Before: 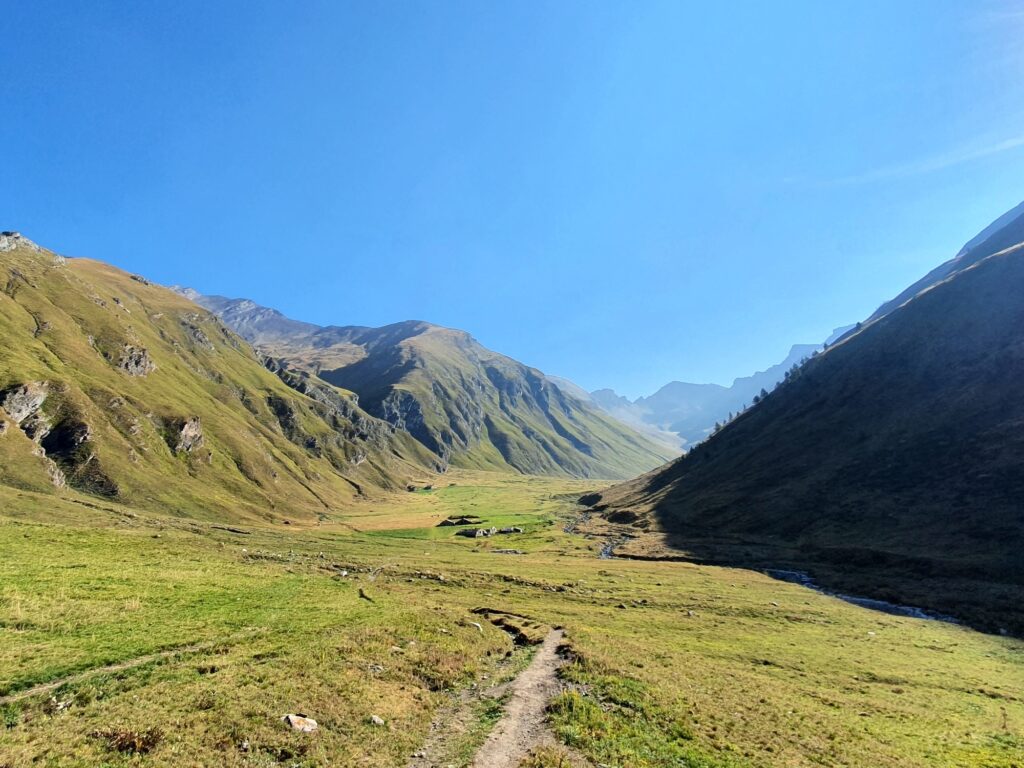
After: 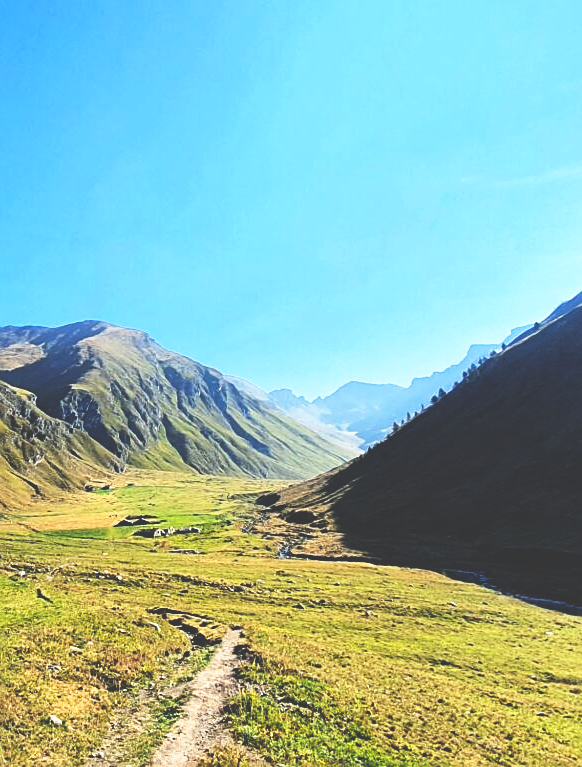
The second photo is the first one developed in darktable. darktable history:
base curve: curves: ch0 [(0, 0.036) (0.007, 0.037) (0.604, 0.887) (1, 1)], preserve colors none
crop: left 31.524%, top 0.007%, right 11.59%
sharpen: on, module defaults
